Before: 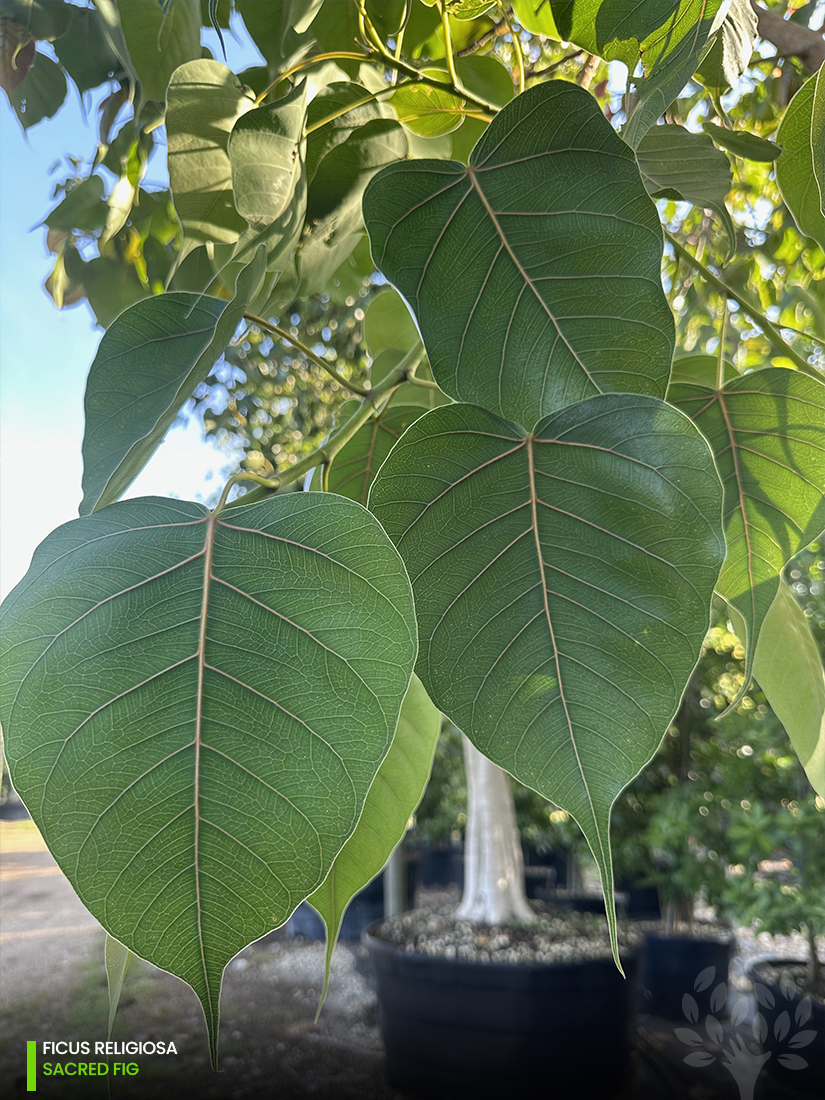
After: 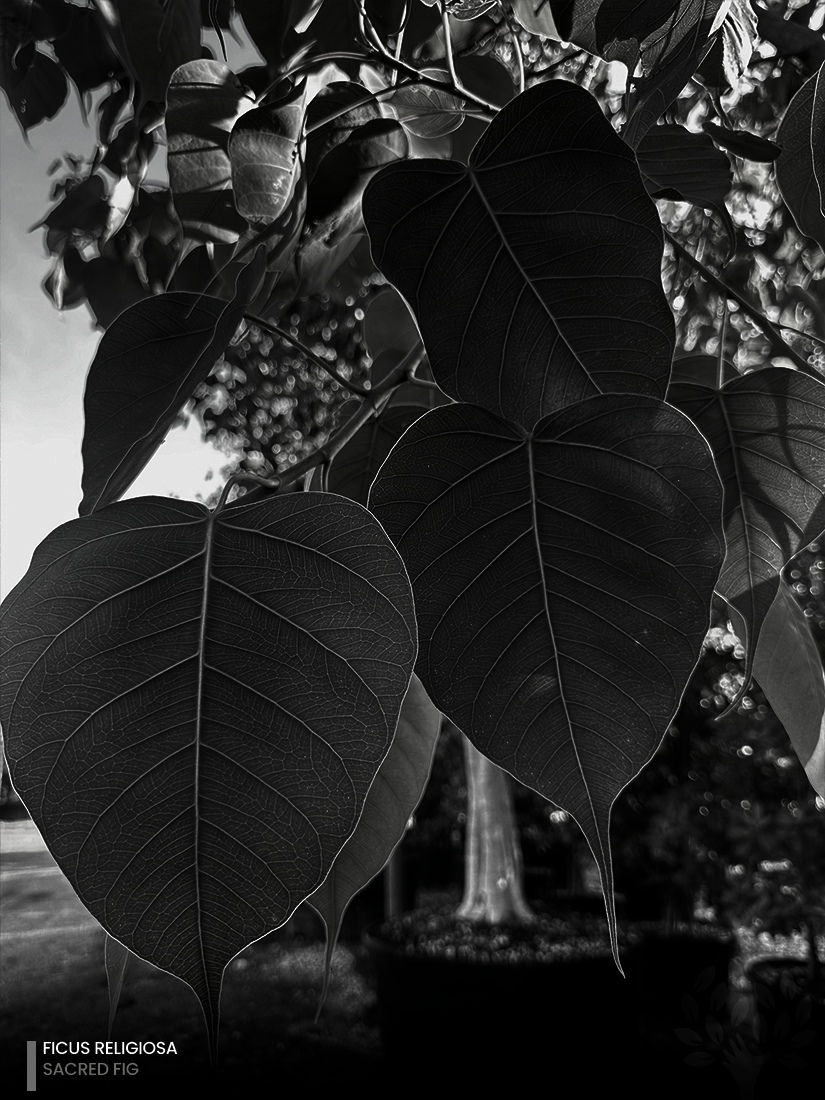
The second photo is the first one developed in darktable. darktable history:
color zones: curves: ch1 [(0.24, 0.629) (0.75, 0.5)]; ch2 [(0.255, 0.454) (0.745, 0.491)]
contrast brightness saturation: contrast 0.018, brightness -0.992, saturation -0.987
